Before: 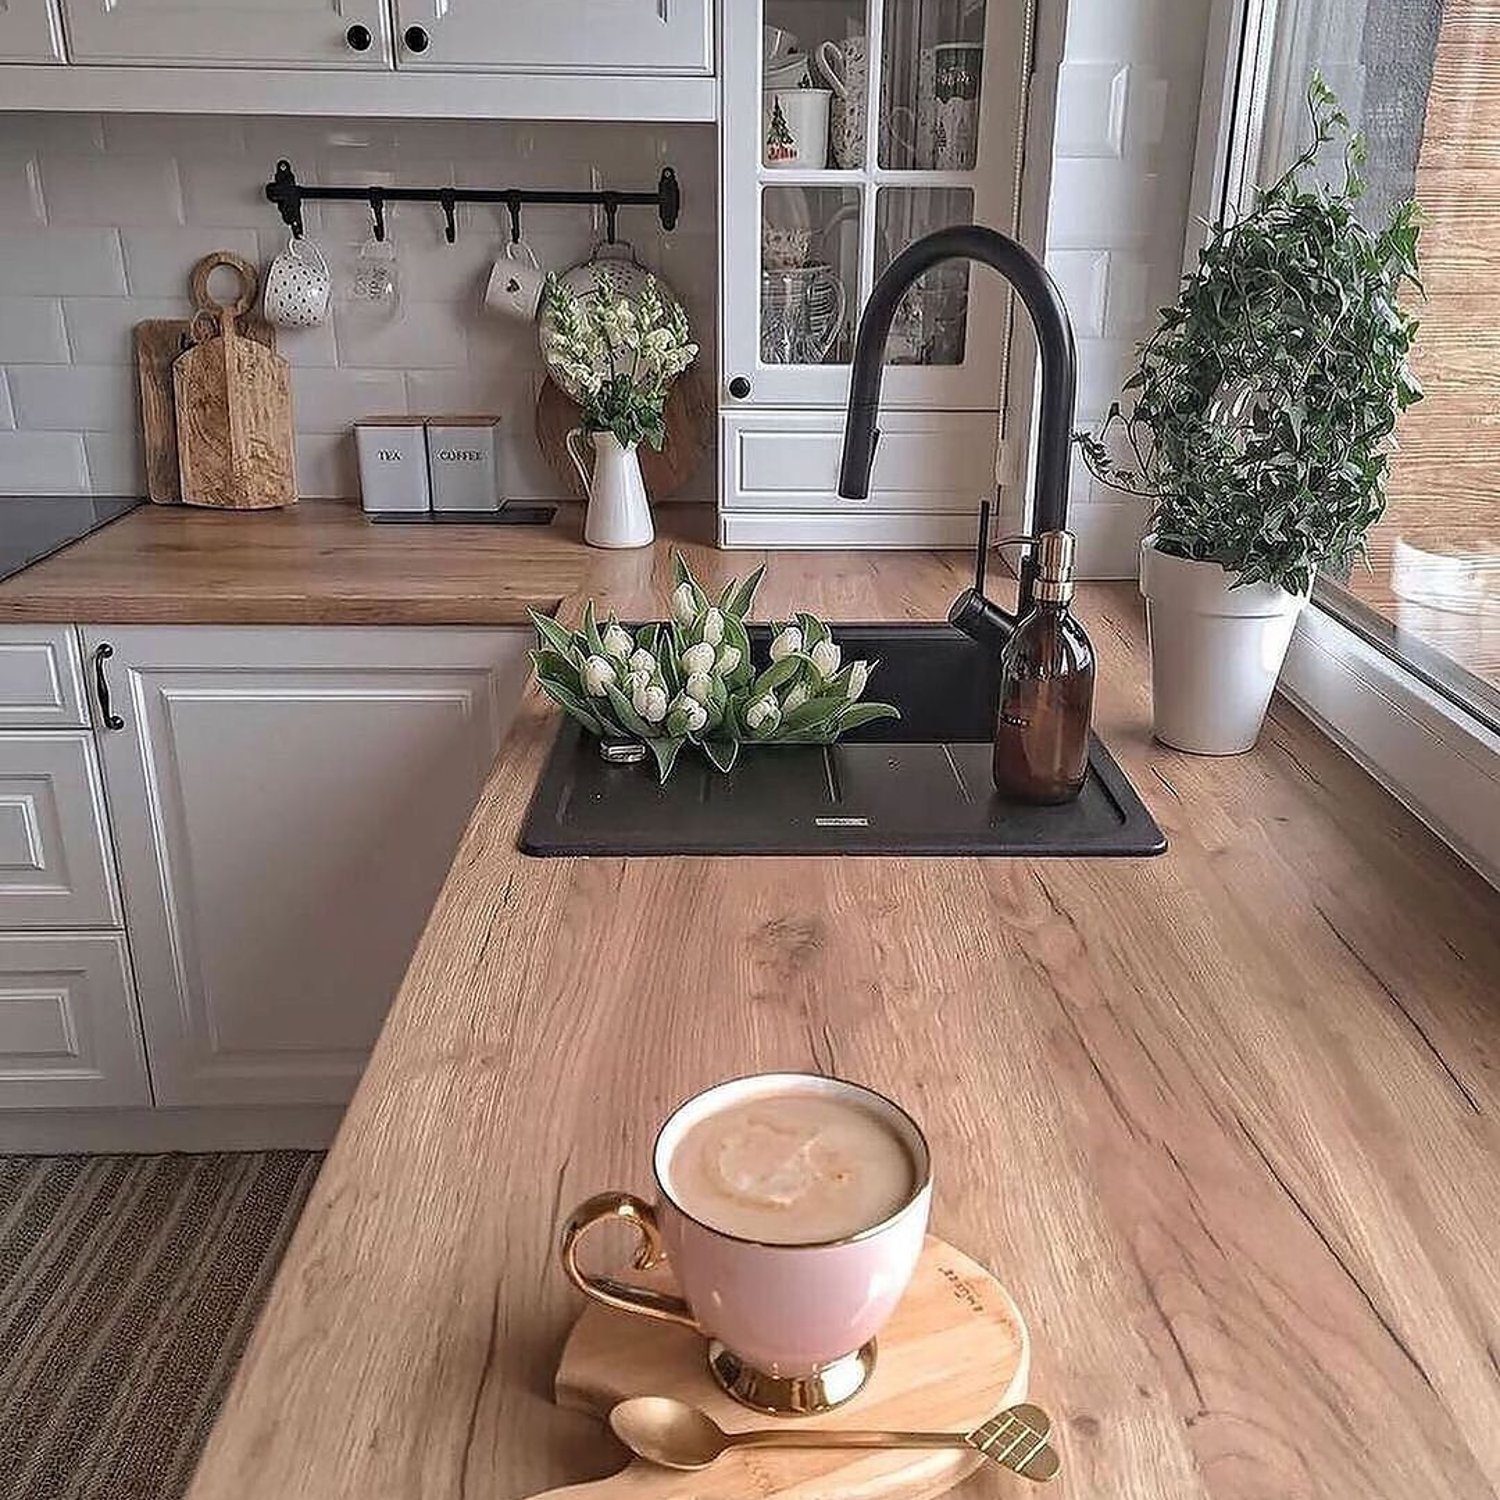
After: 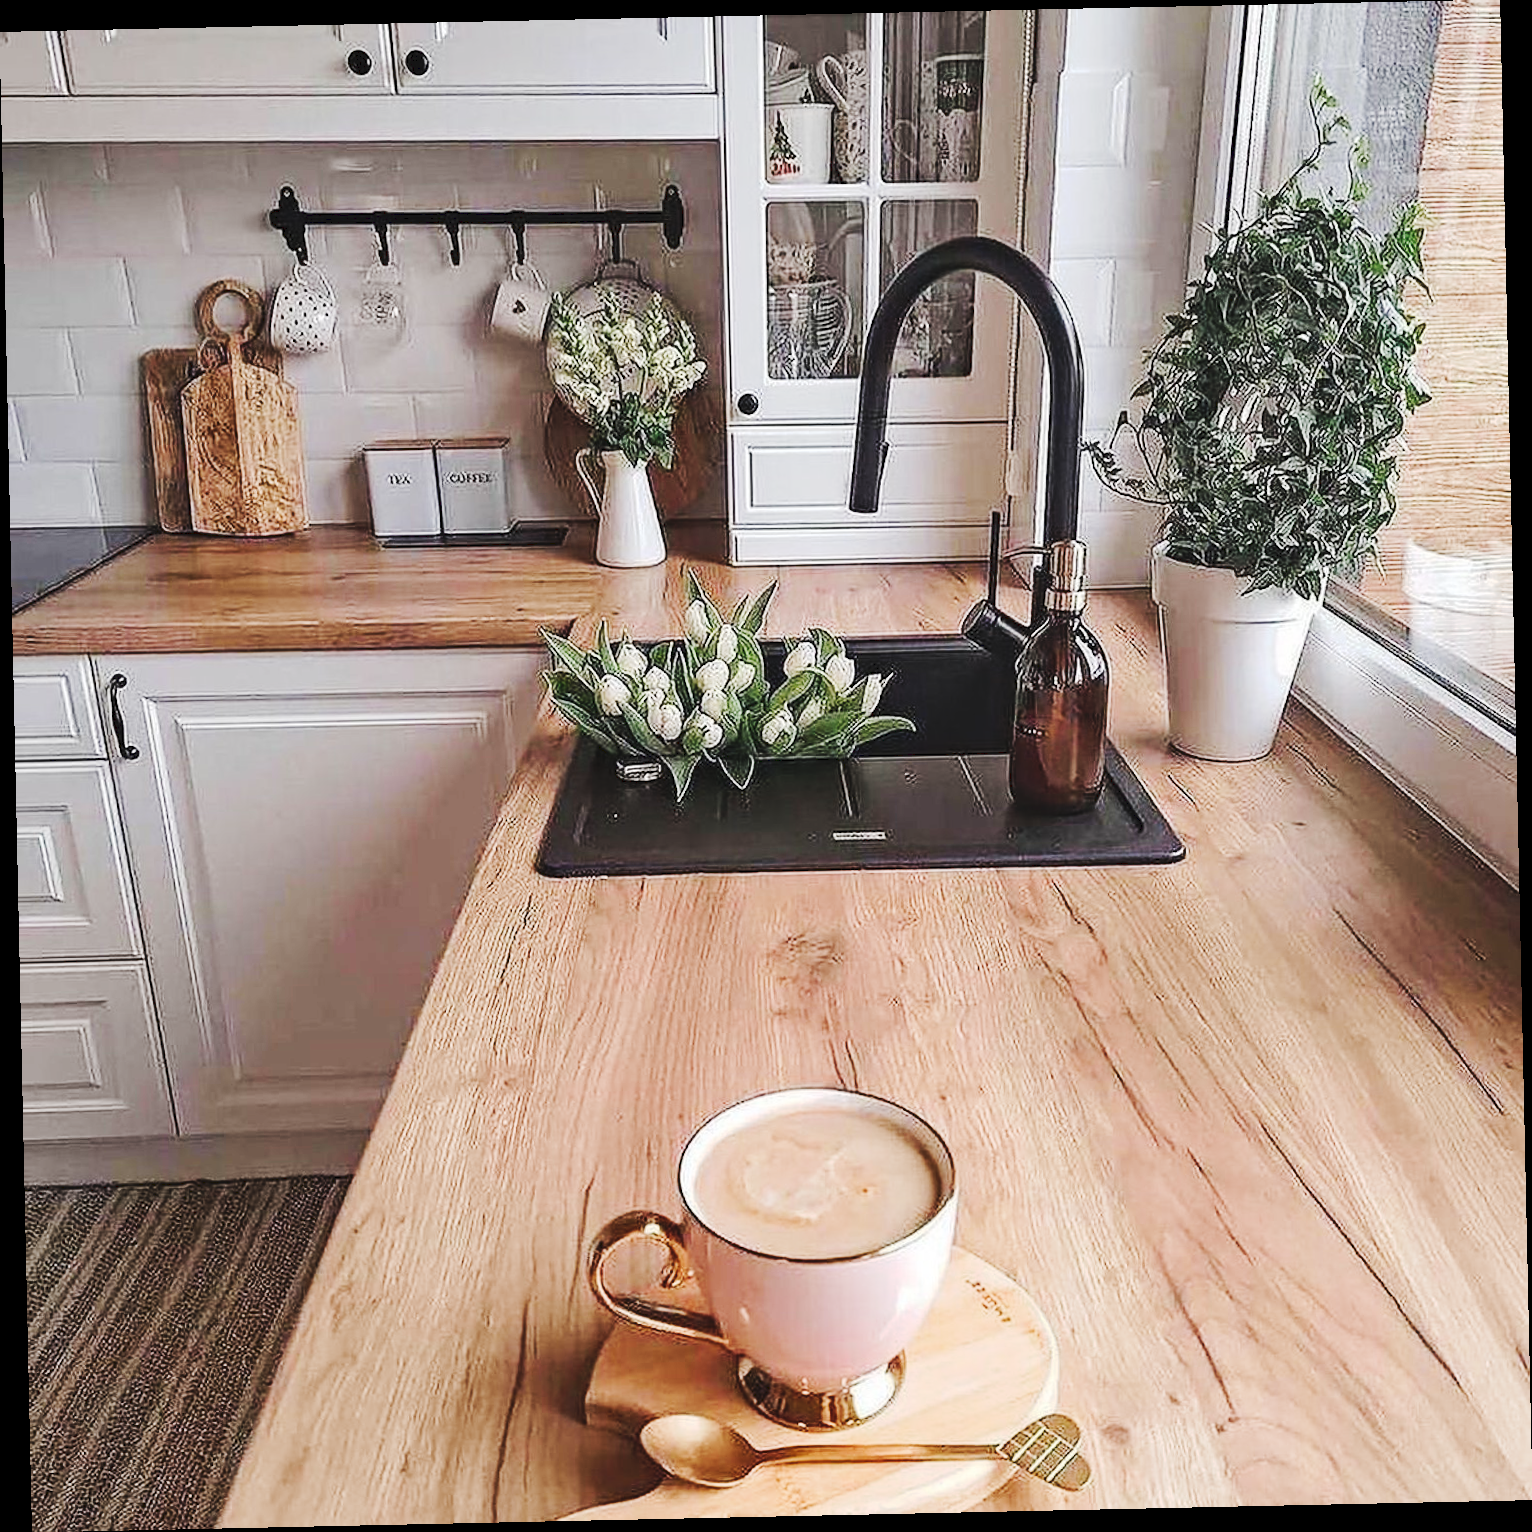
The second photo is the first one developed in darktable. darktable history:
rotate and perspective: rotation -1.24°, automatic cropping off
tone curve: curves: ch0 [(0, 0) (0.003, 0.061) (0.011, 0.065) (0.025, 0.066) (0.044, 0.077) (0.069, 0.092) (0.1, 0.106) (0.136, 0.125) (0.177, 0.16) (0.224, 0.206) (0.277, 0.272) (0.335, 0.356) (0.399, 0.472) (0.468, 0.59) (0.543, 0.686) (0.623, 0.766) (0.709, 0.832) (0.801, 0.886) (0.898, 0.929) (1, 1)], preserve colors none
